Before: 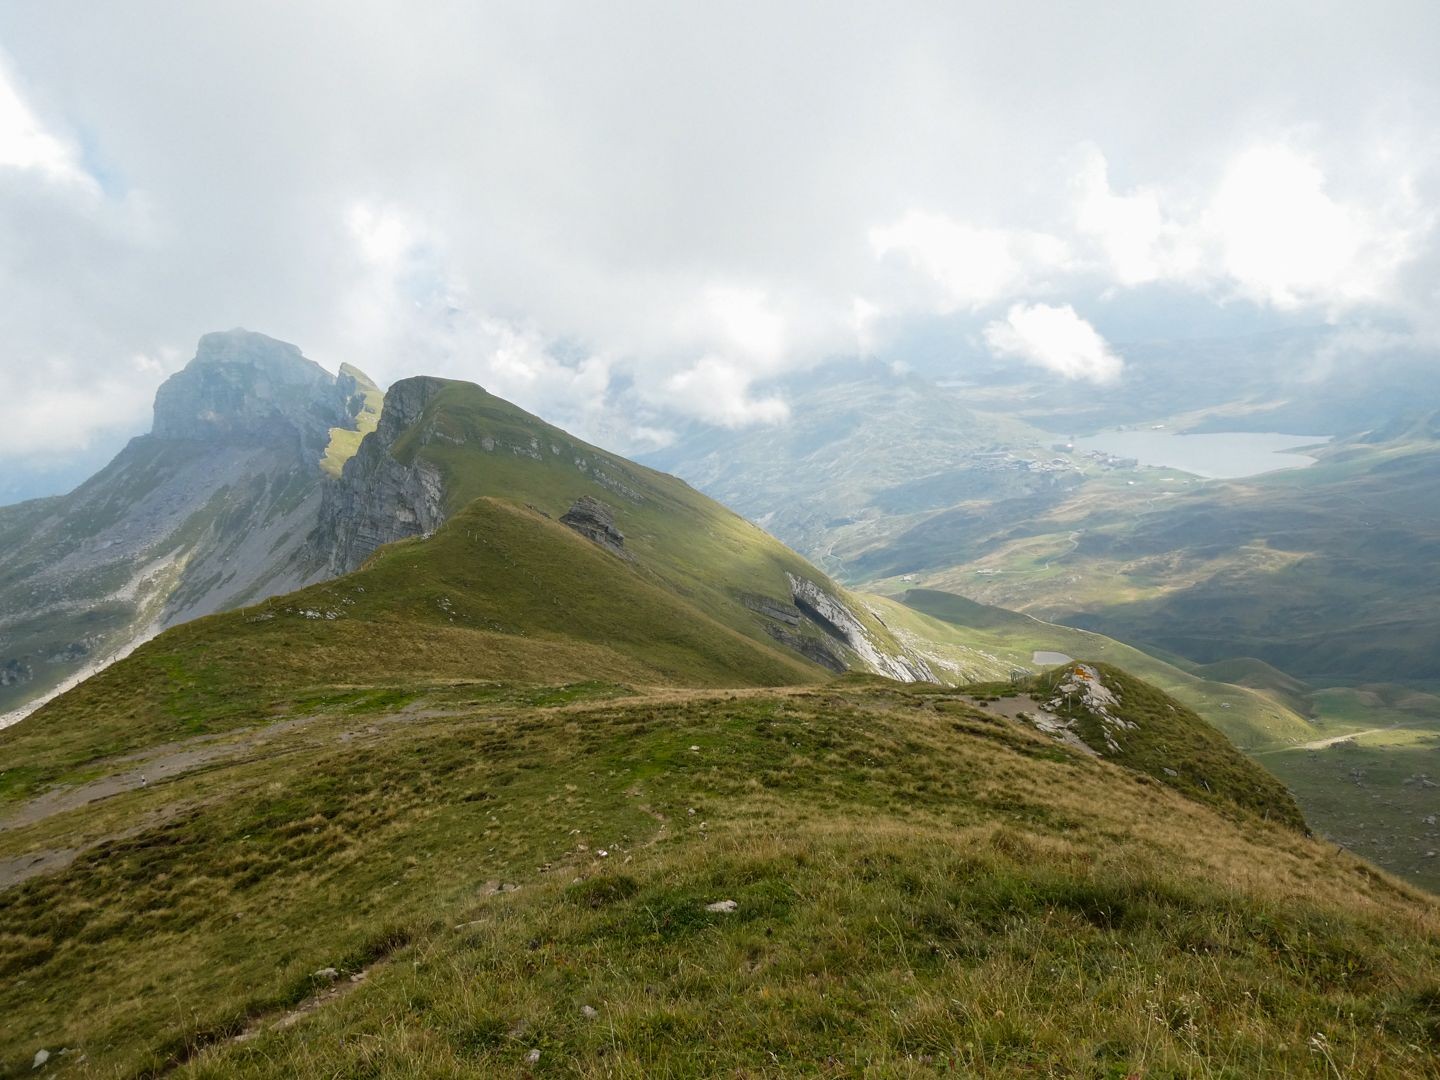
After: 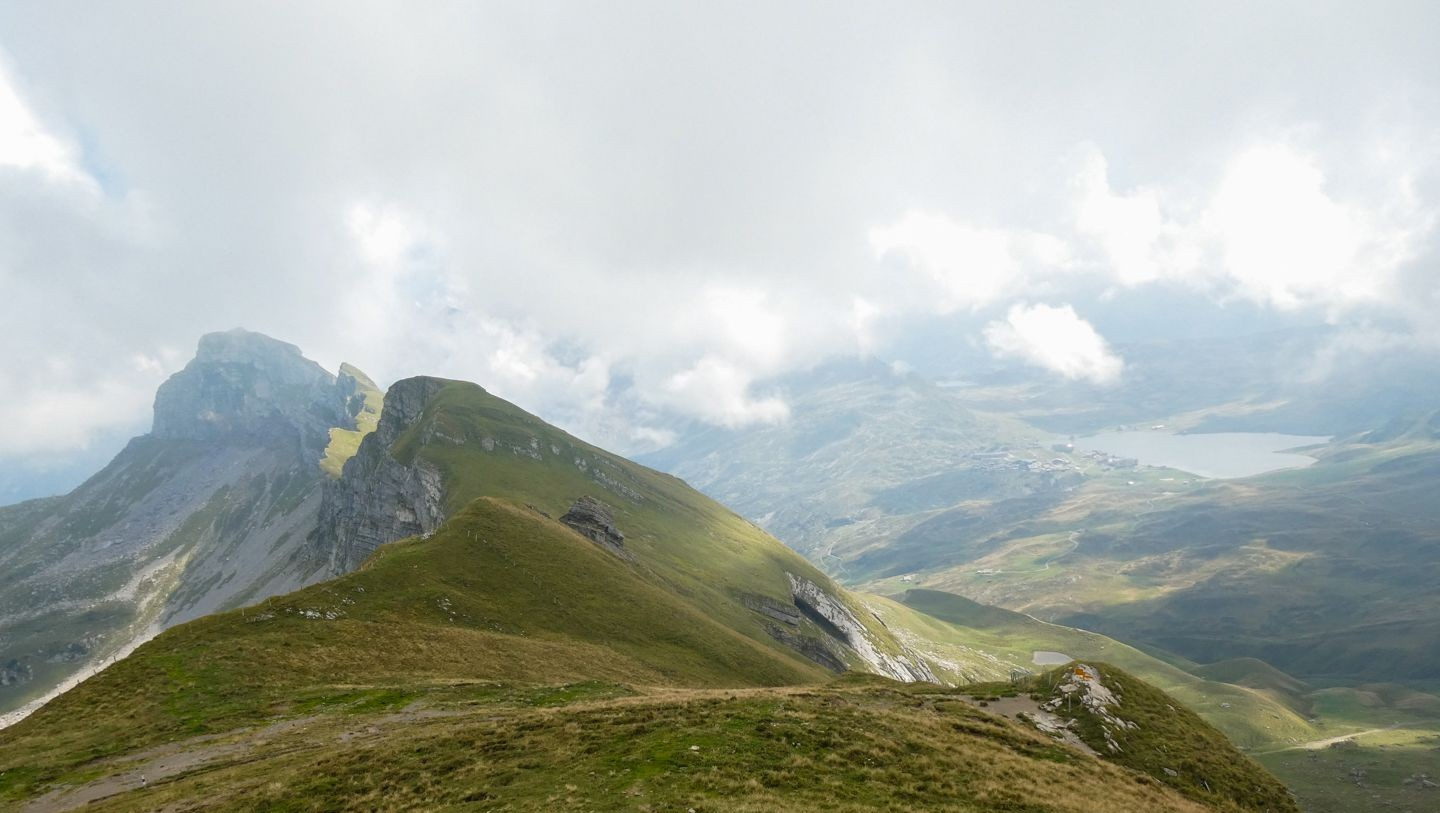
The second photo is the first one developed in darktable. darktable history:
crop: bottom 24.685%
